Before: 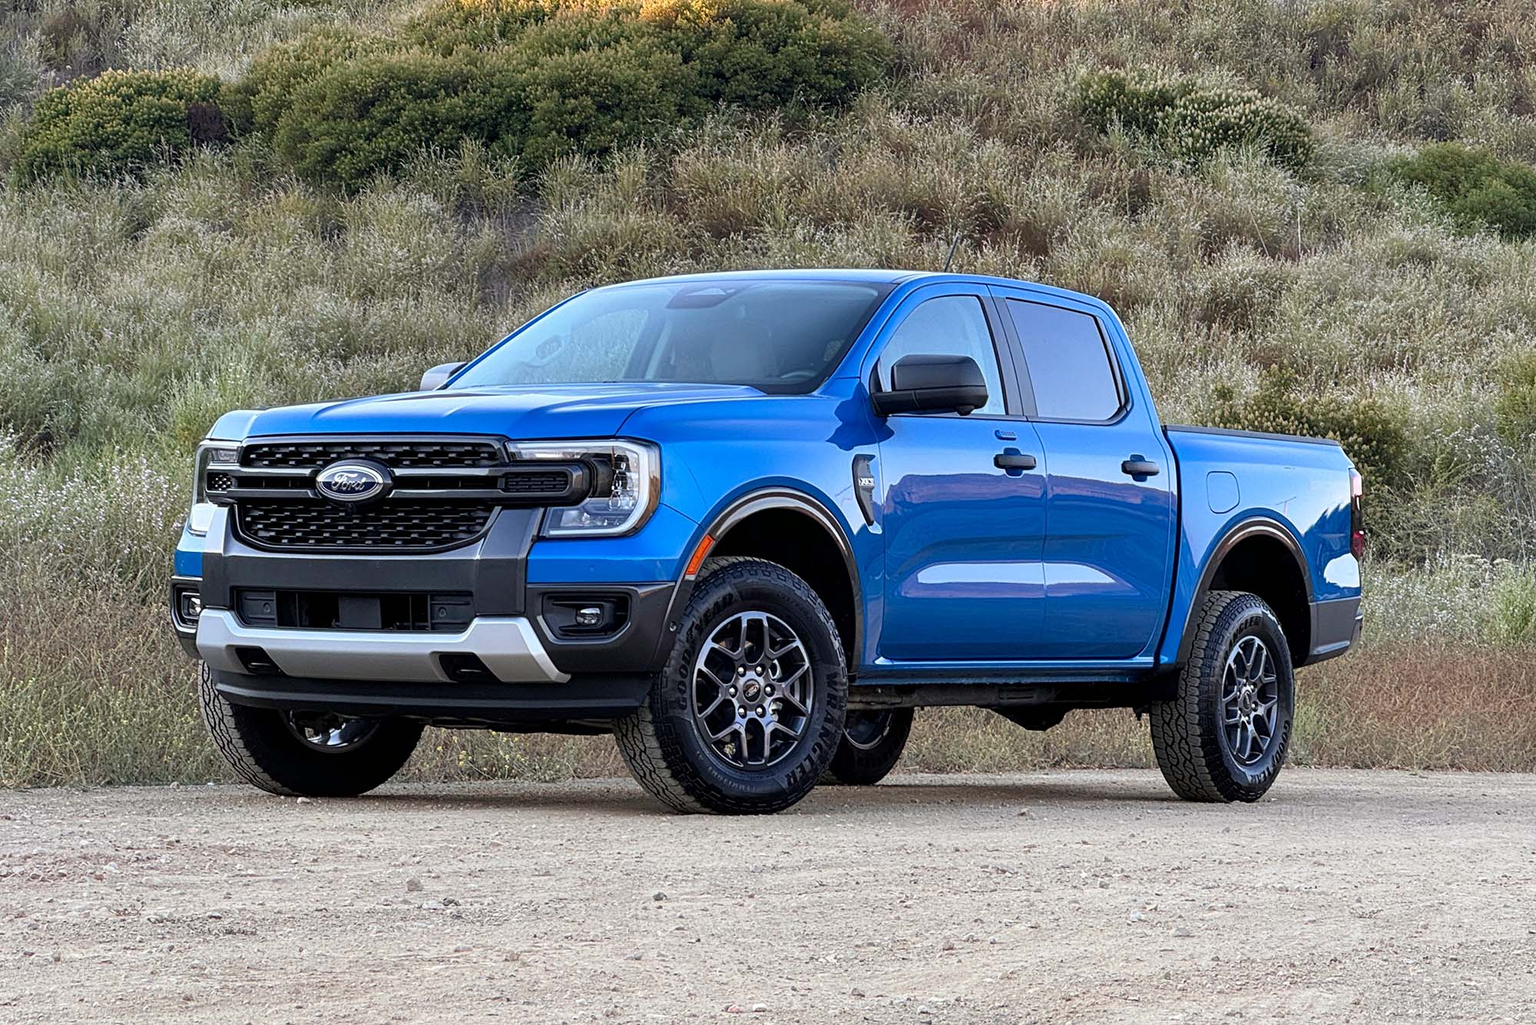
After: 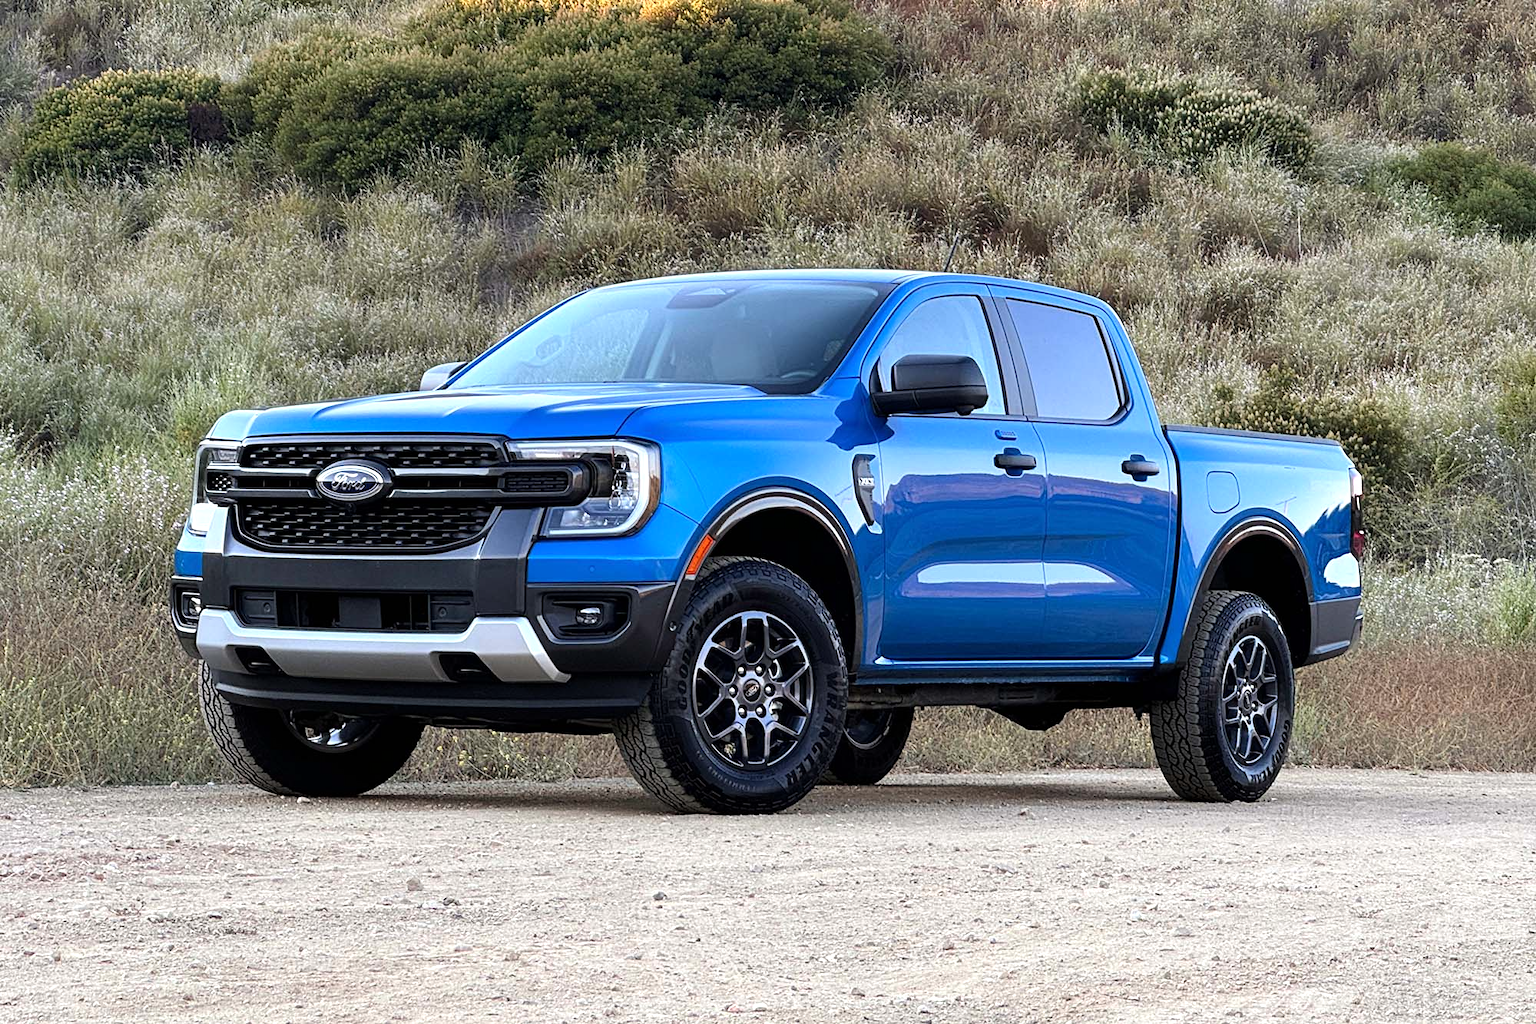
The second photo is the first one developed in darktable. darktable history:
tone equalizer: -8 EV -0.404 EV, -7 EV -0.389 EV, -6 EV -0.356 EV, -5 EV -0.221 EV, -3 EV 0.243 EV, -2 EV 0.362 EV, -1 EV 0.371 EV, +0 EV 0.4 EV, smoothing diameter 2.02%, edges refinement/feathering 18.81, mask exposure compensation -1.57 EV, filter diffusion 5
